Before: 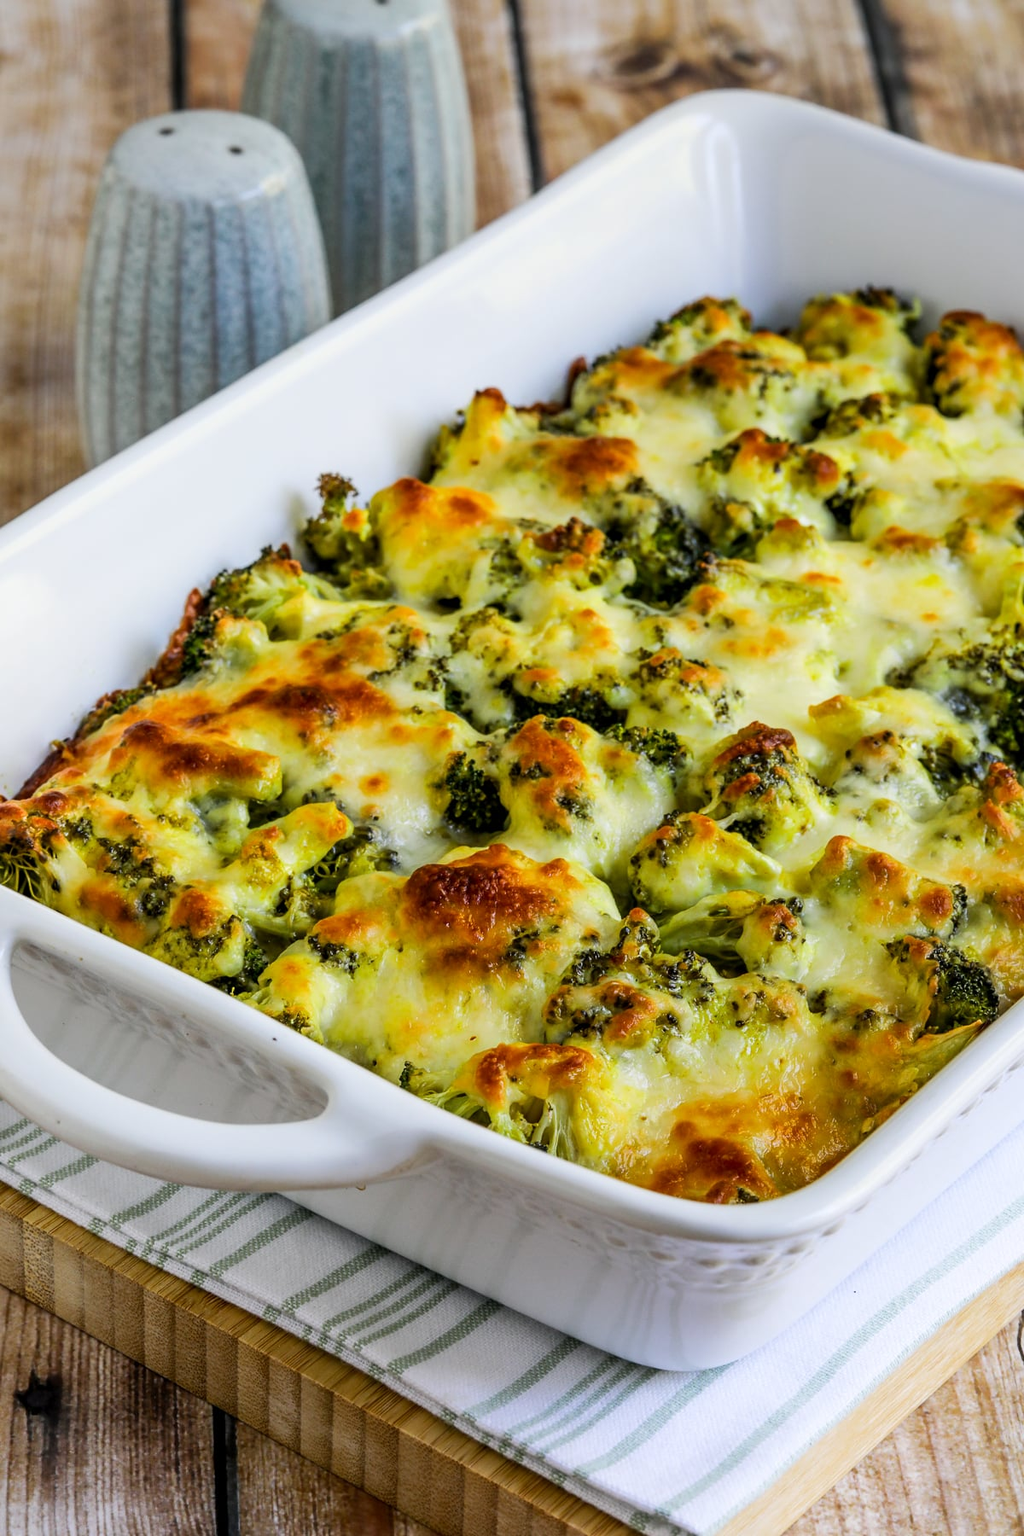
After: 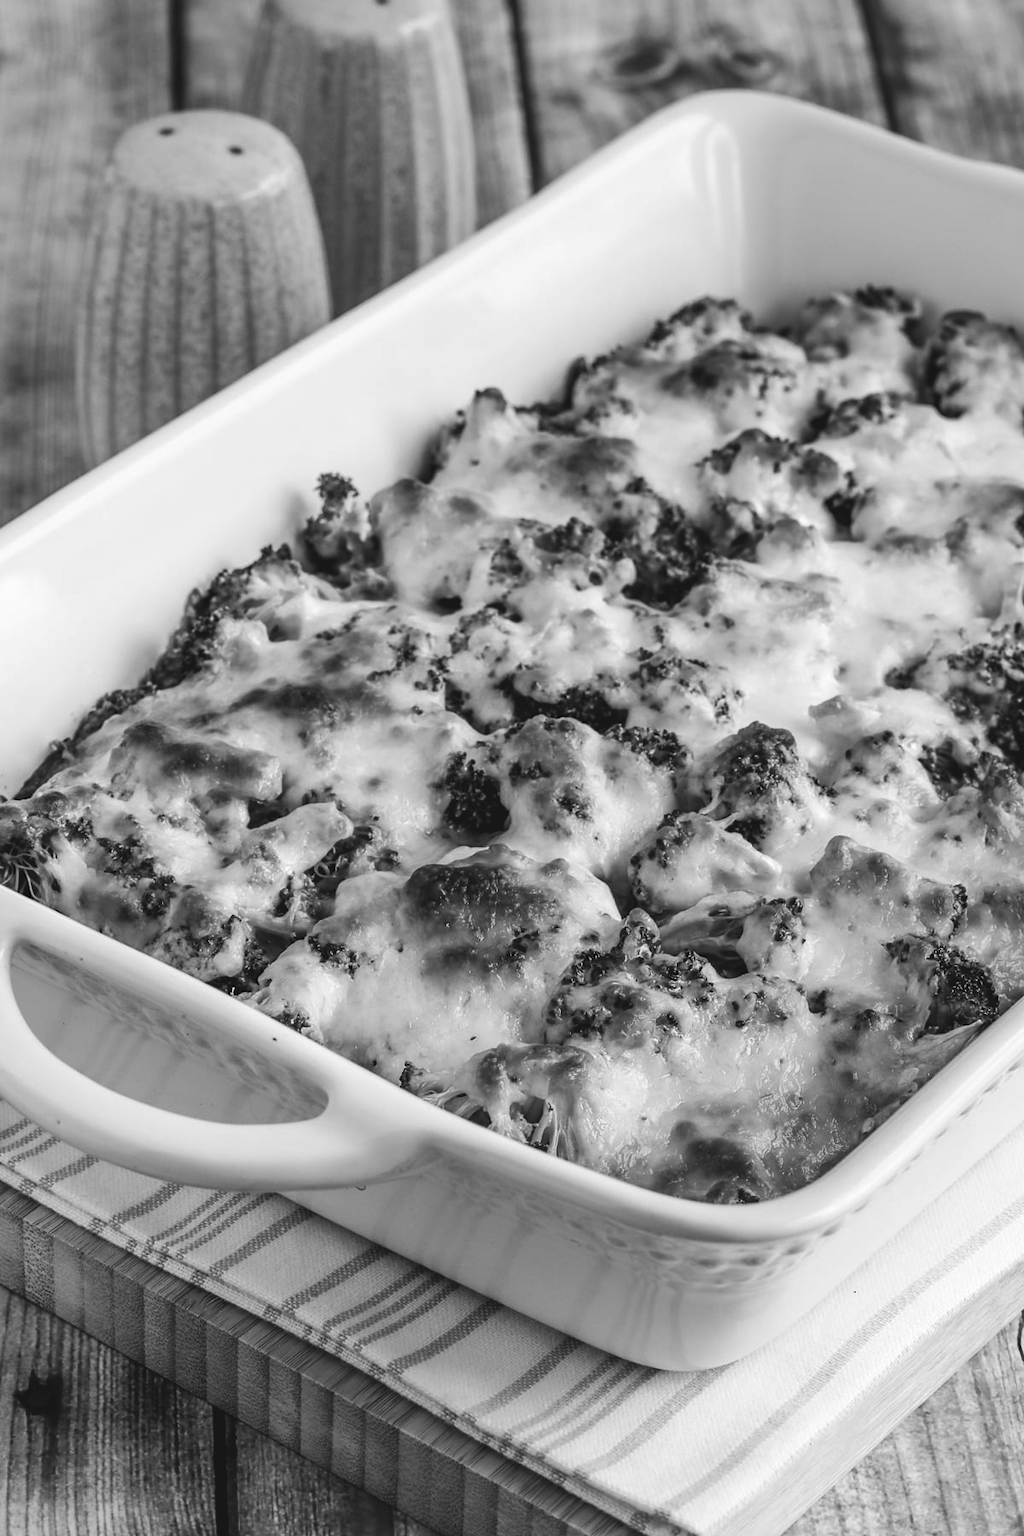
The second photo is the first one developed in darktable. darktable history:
color balance: lift [1.016, 0.983, 1, 1.017], gamma [0.958, 1, 1, 1], gain [0.981, 1.007, 0.993, 1.002], input saturation 118.26%, contrast 13.43%, contrast fulcrum 21.62%, output saturation 82.76%
monochrome: a -92.57, b 58.91
